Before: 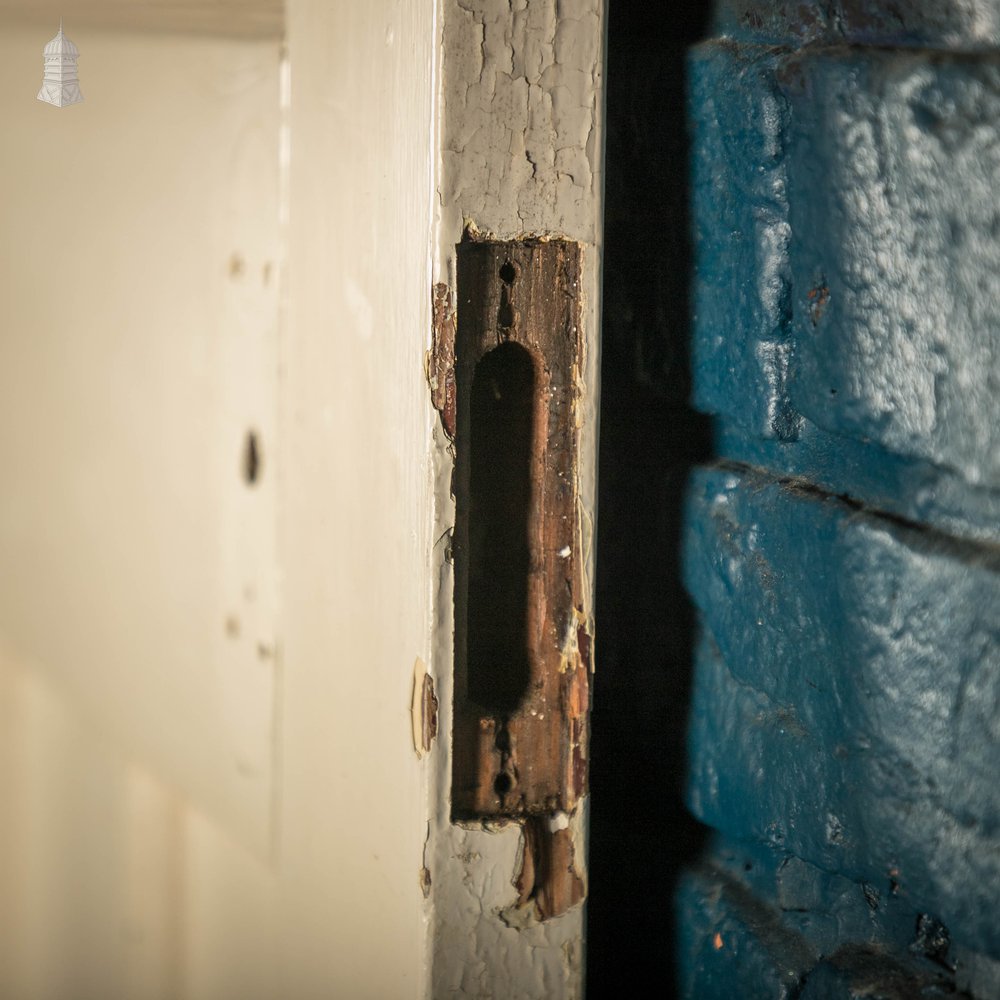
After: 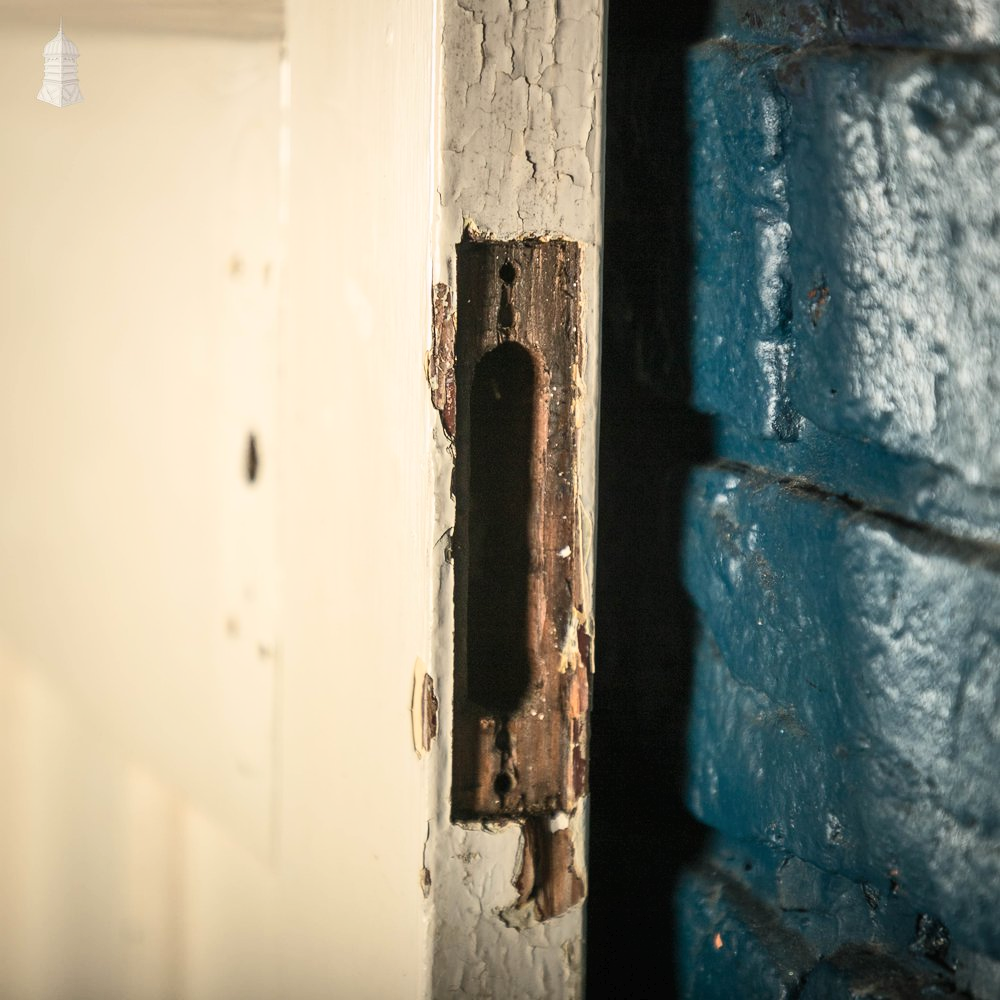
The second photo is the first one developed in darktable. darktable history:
tone curve: curves: ch0 [(0, 0) (0.003, 0.017) (0.011, 0.018) (0.025, 0.03) (0.044, 0.051) (0.069, 0.075) (0.1, 0.104) (0.136, 0.138) (0.177, 0.183) (0.224, 0.237) (0.277, 0.294) (0.335, 0.361) (0.399, 0.446) (0.468, 0.552) (0.543, 0.66) (0.623, 0.753) (0.709, 0.843) (0.801, 0.912) (0.898, 0.962) (1, 1)], color space Lab, independent channels, preserve colors none
